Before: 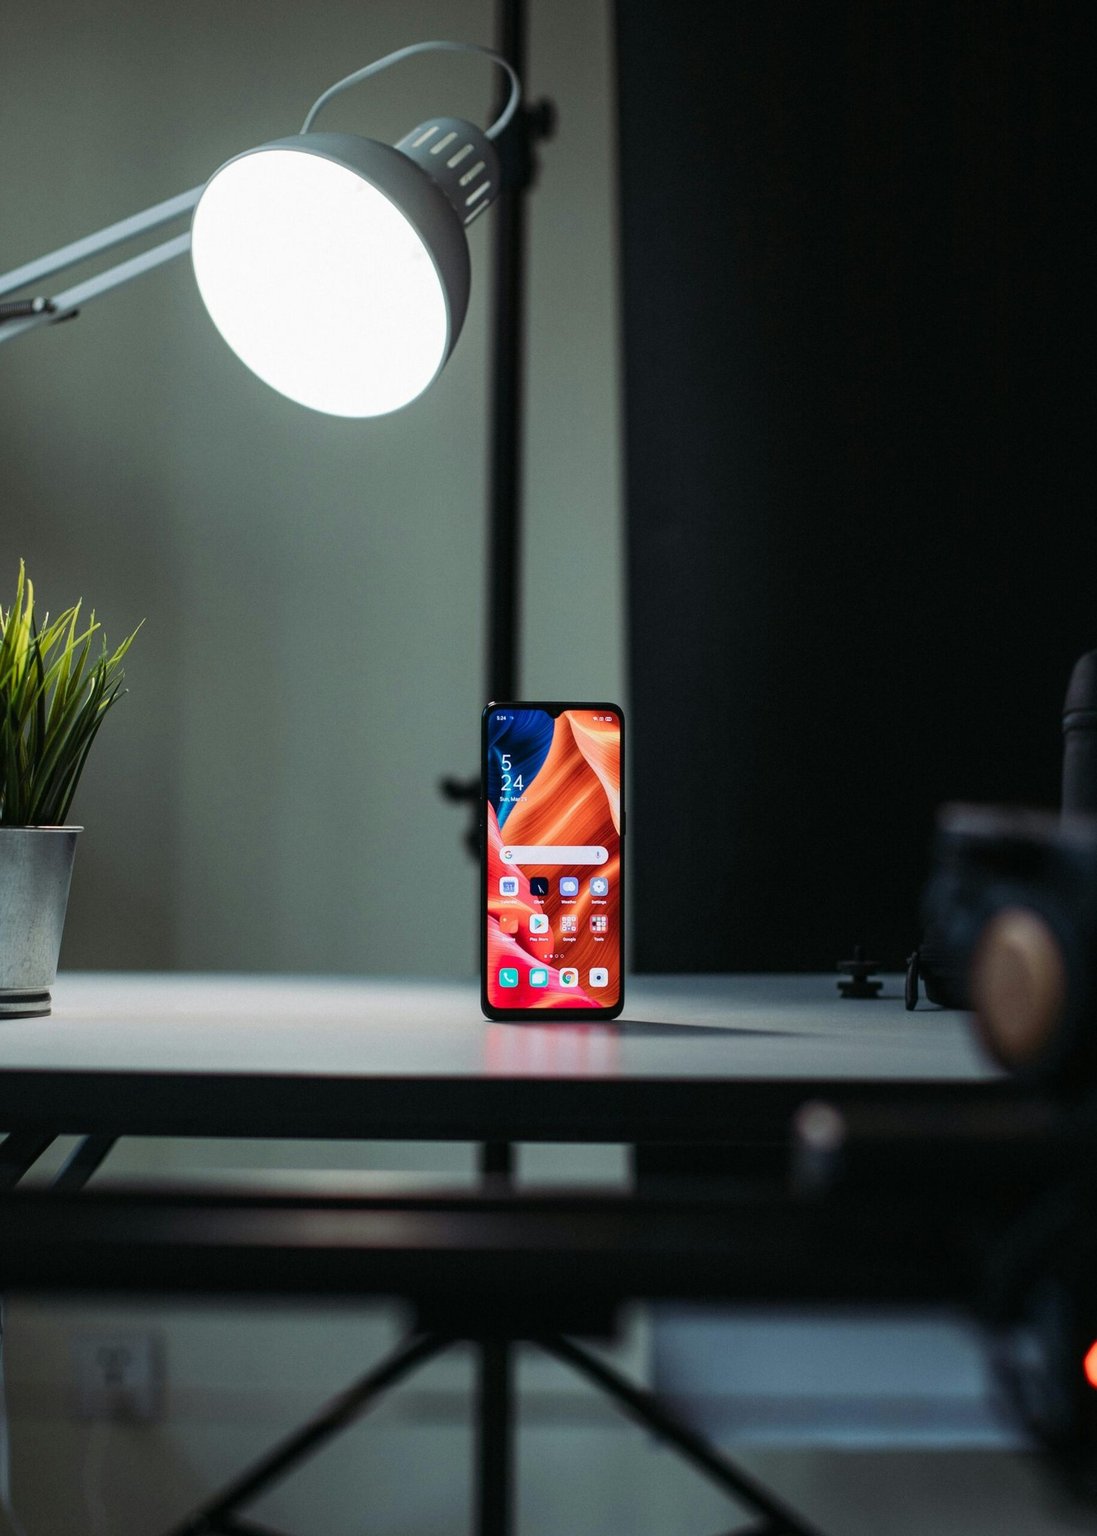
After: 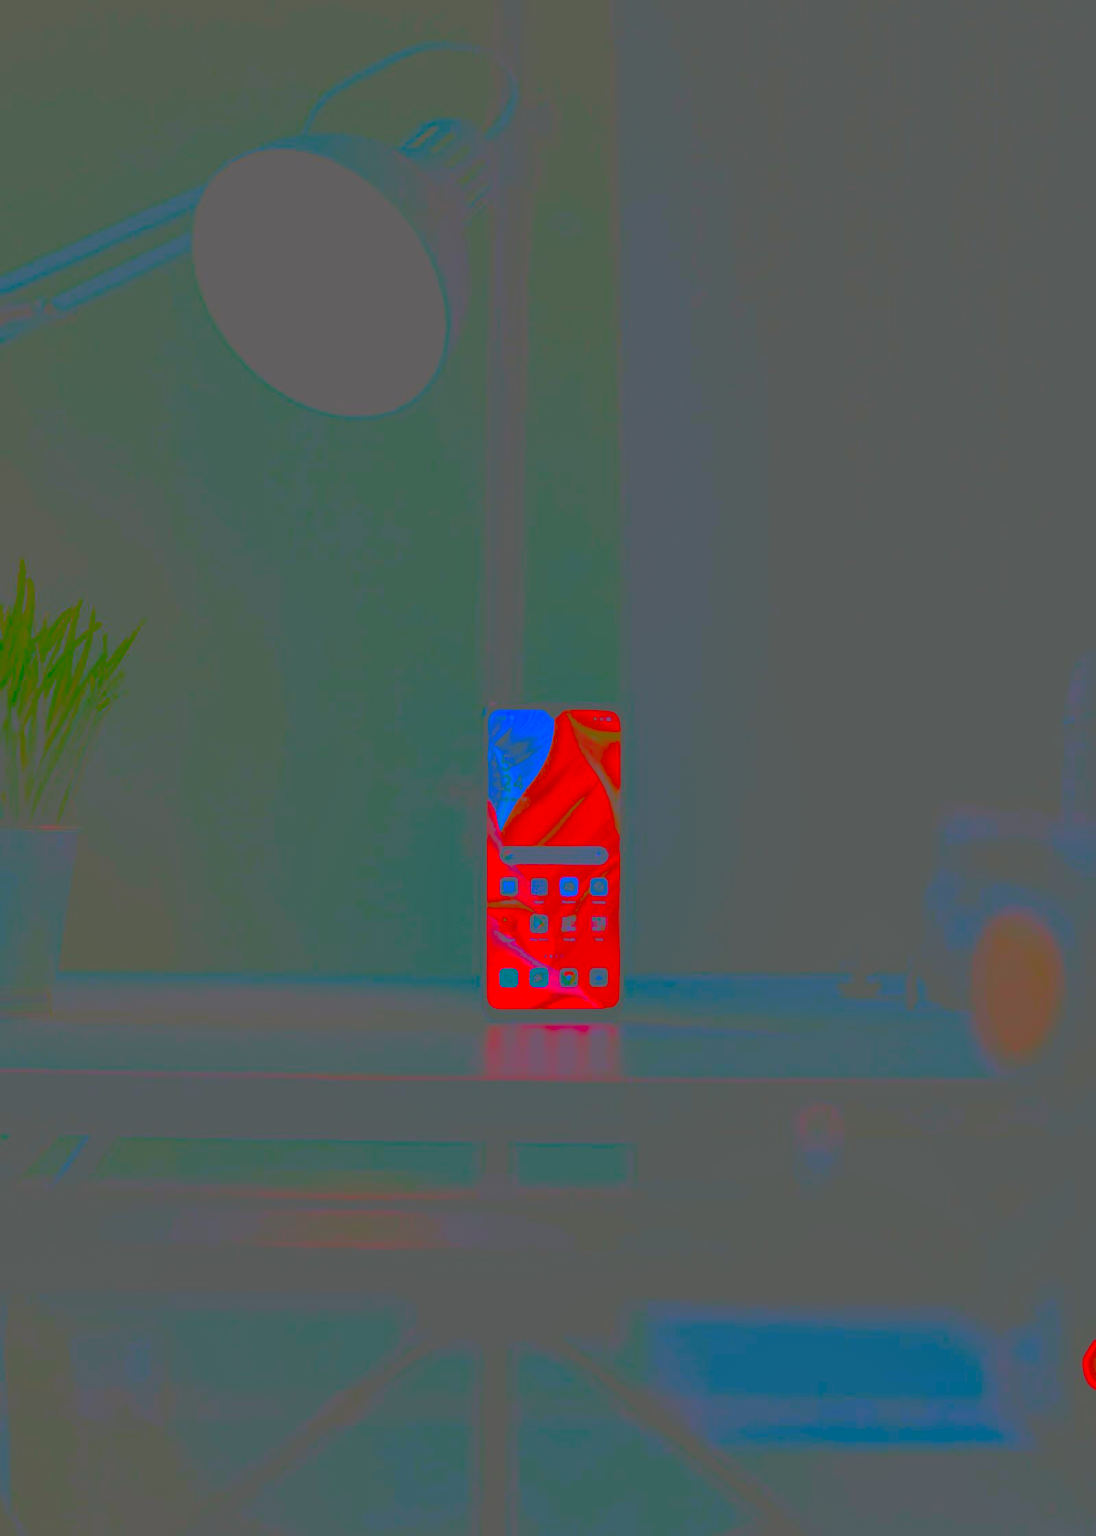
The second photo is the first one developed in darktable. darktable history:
contrast brightness saturation: contrast -0.982, brightness -0.171, saturation 0.768
contrast equalizer: octaves 7, y [[0.6 ×6], [0.55 ×6], [0 ×6], [0 ×6], [0 ×6]]
